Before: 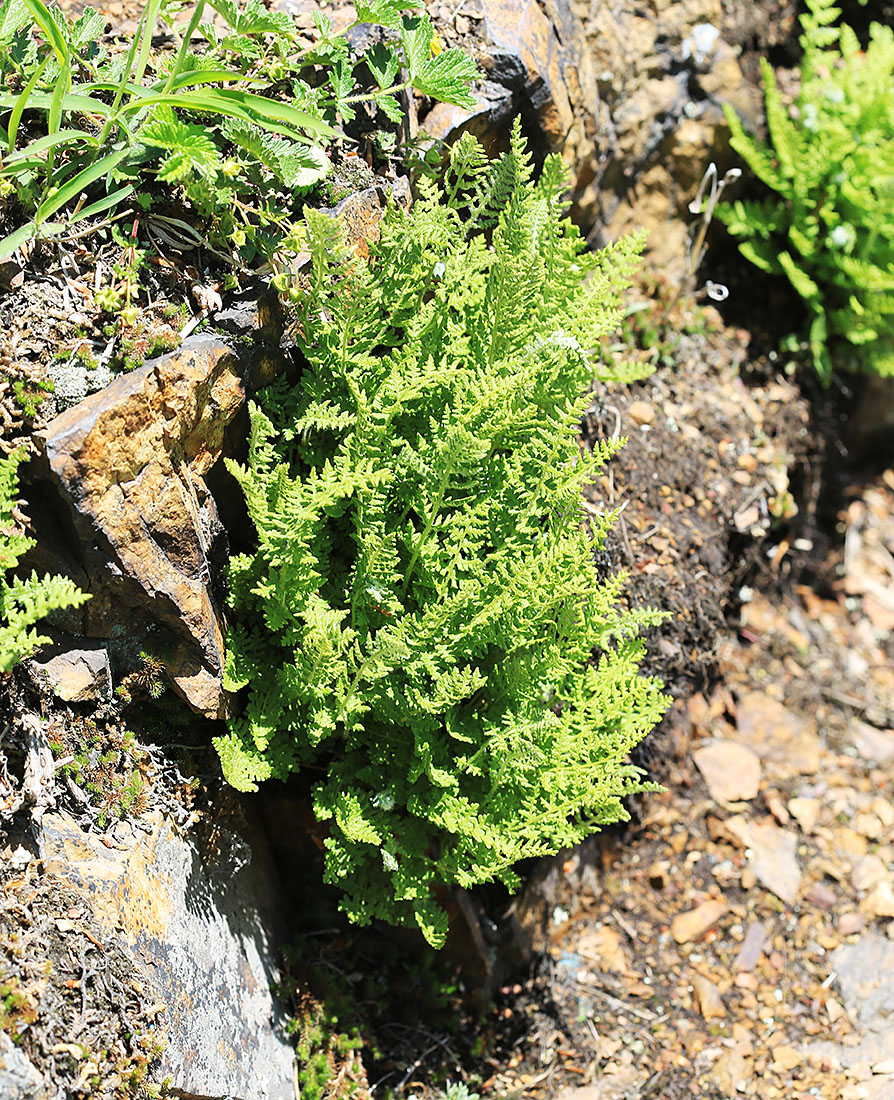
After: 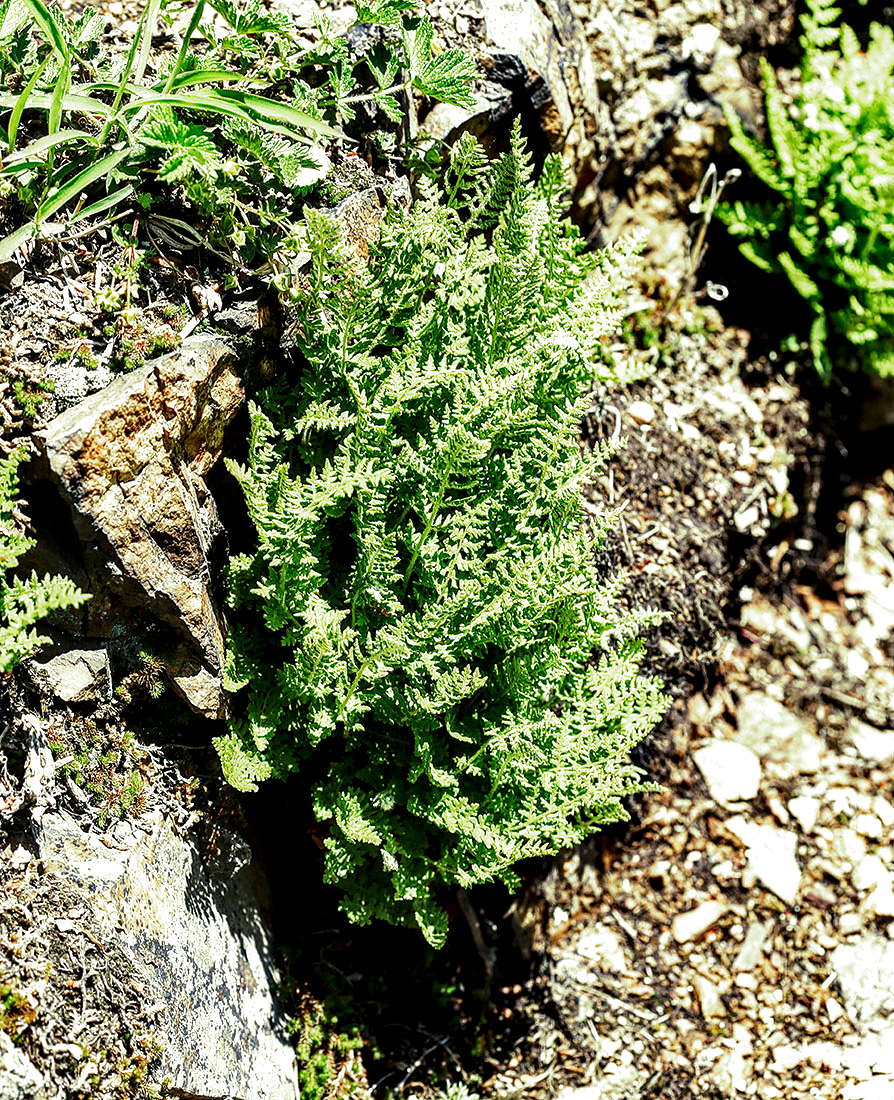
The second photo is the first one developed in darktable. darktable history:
tone equalizer: -8 EV -0.417 EV, -7 EV -0.389 EV, -6 EV -0.333 EV, -5 EV -0.222 EV, -3 EV 0.222 EV, -2 EV 0.333 EV, -1 EV 0.389 EV, +0 EV 0.417 EV, edges refinement/feathering 500, mask exposure compensation -1.57 EV, preserve details no
local contrast: highlights 19%, detail 186%
shadows and highlights: soften with gaussian
split-toning: shadows › hue 290.82°, shadows › saturation 0.34, highlights › saturation 0.38, balance 0, compress 50%
contrast brightness saturation: contrast 0.12, brightness -0.12, saturation 0.2
